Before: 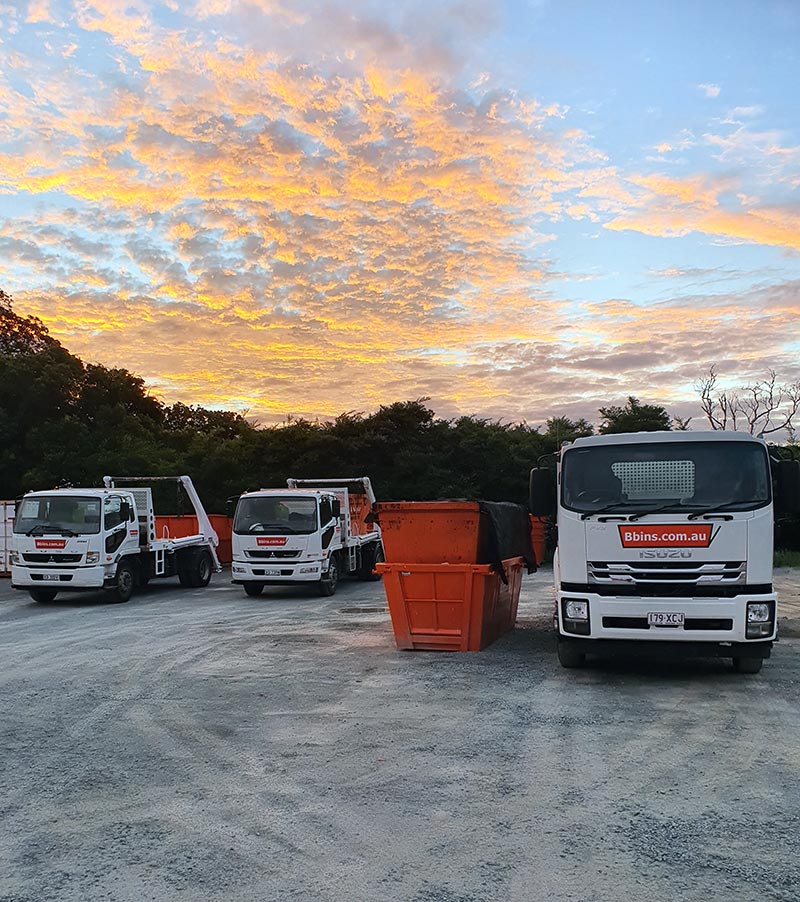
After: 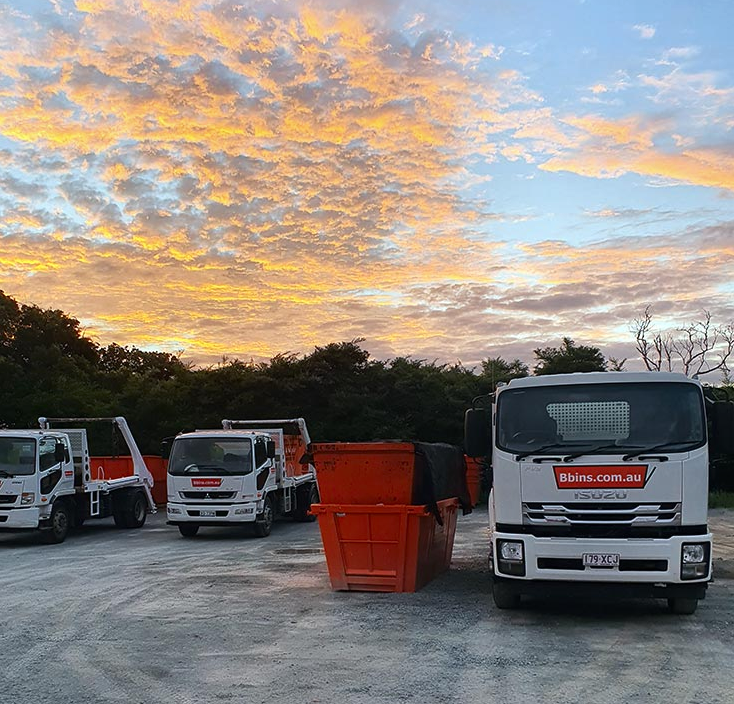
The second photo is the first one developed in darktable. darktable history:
crop: left 8.157%, top 6.56%, bottom 15.351%
shadows and highlights: shadows -88.98, highlights -36.97, soften with gaussian
